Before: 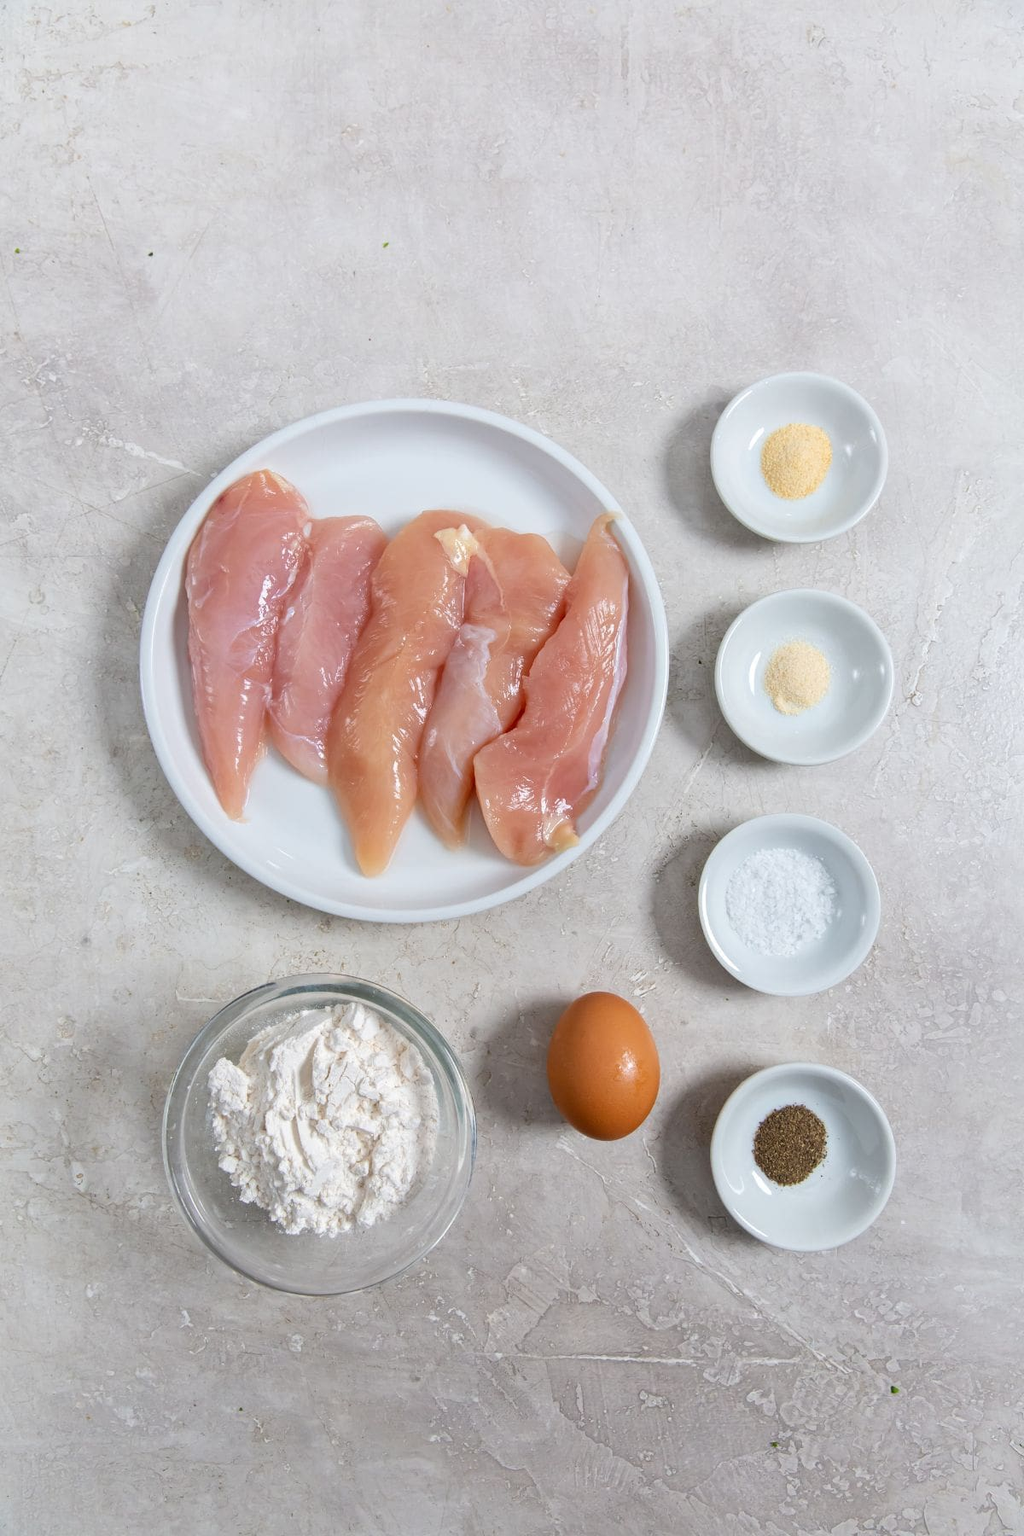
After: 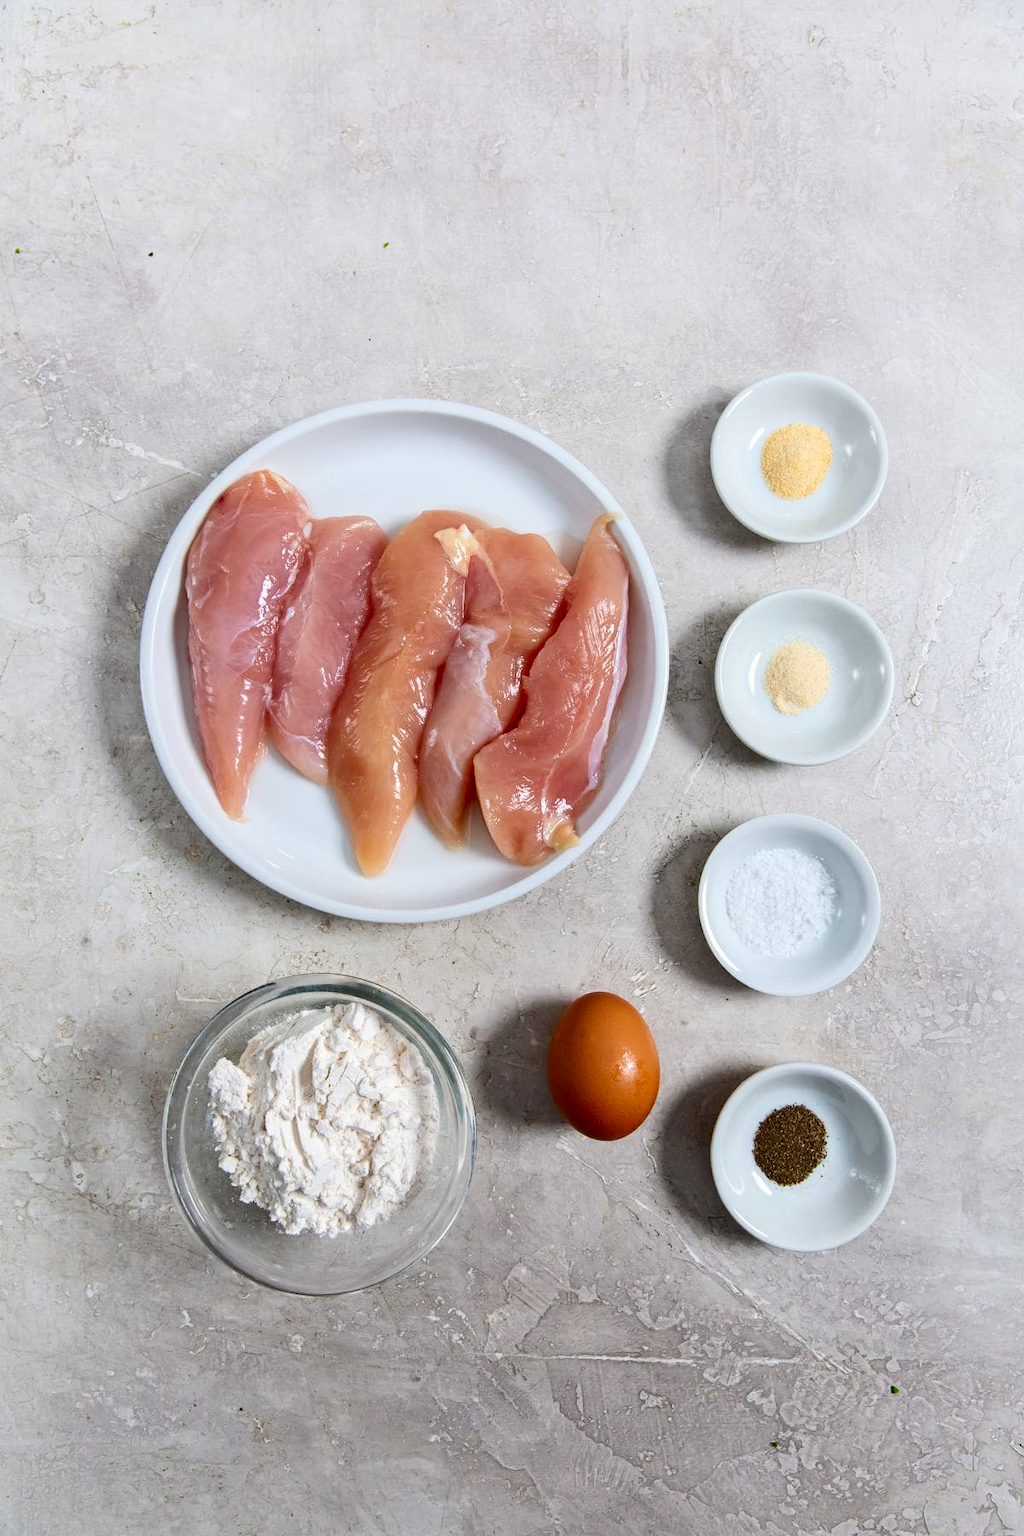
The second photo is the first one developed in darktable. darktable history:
contrast brightness saturation: contrast 0.215, brightness -0.192, saturation 0.244
